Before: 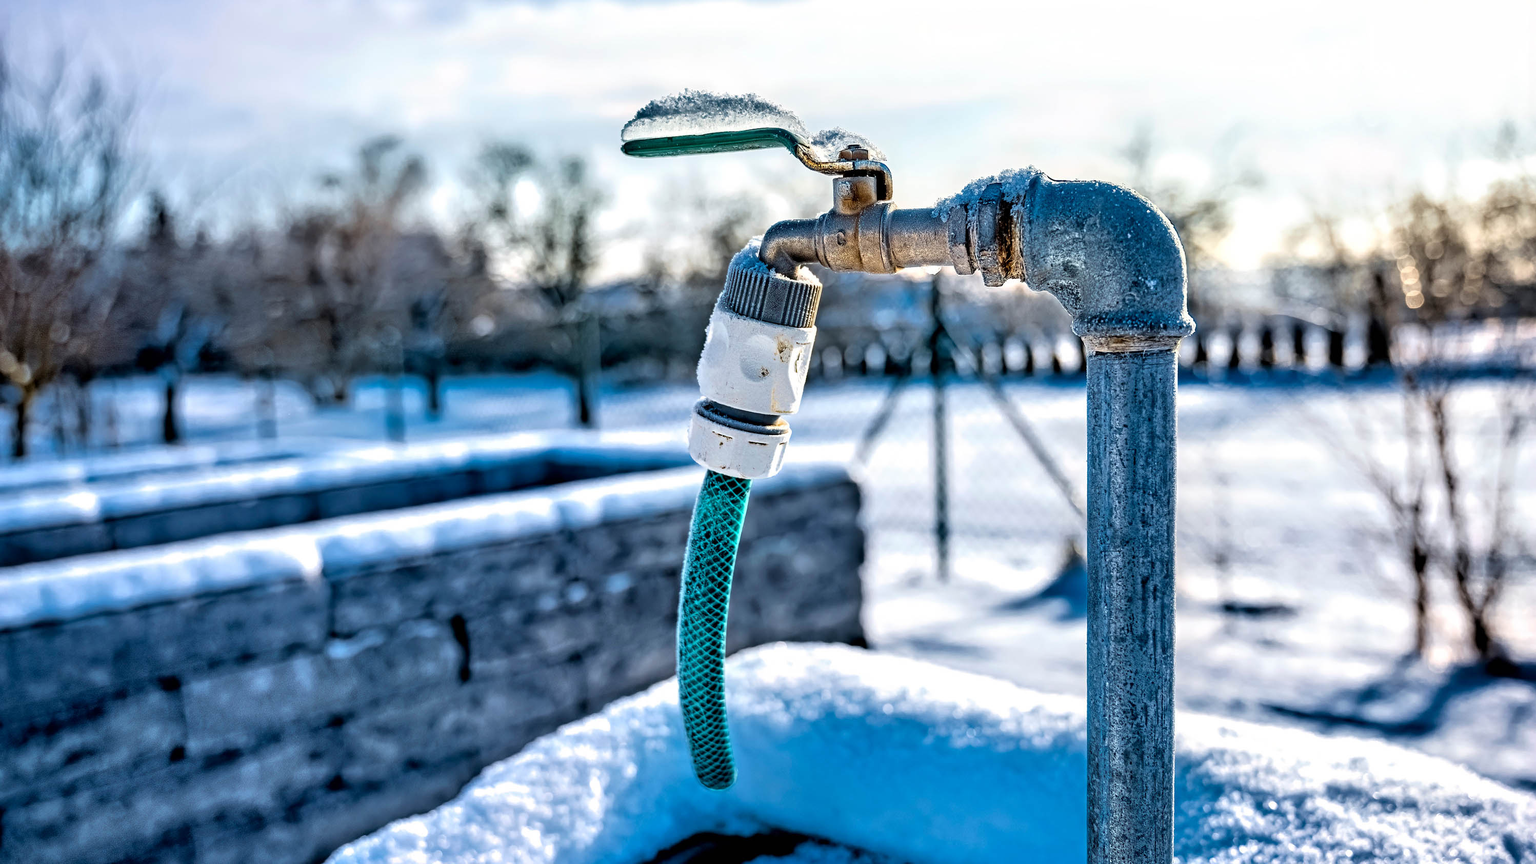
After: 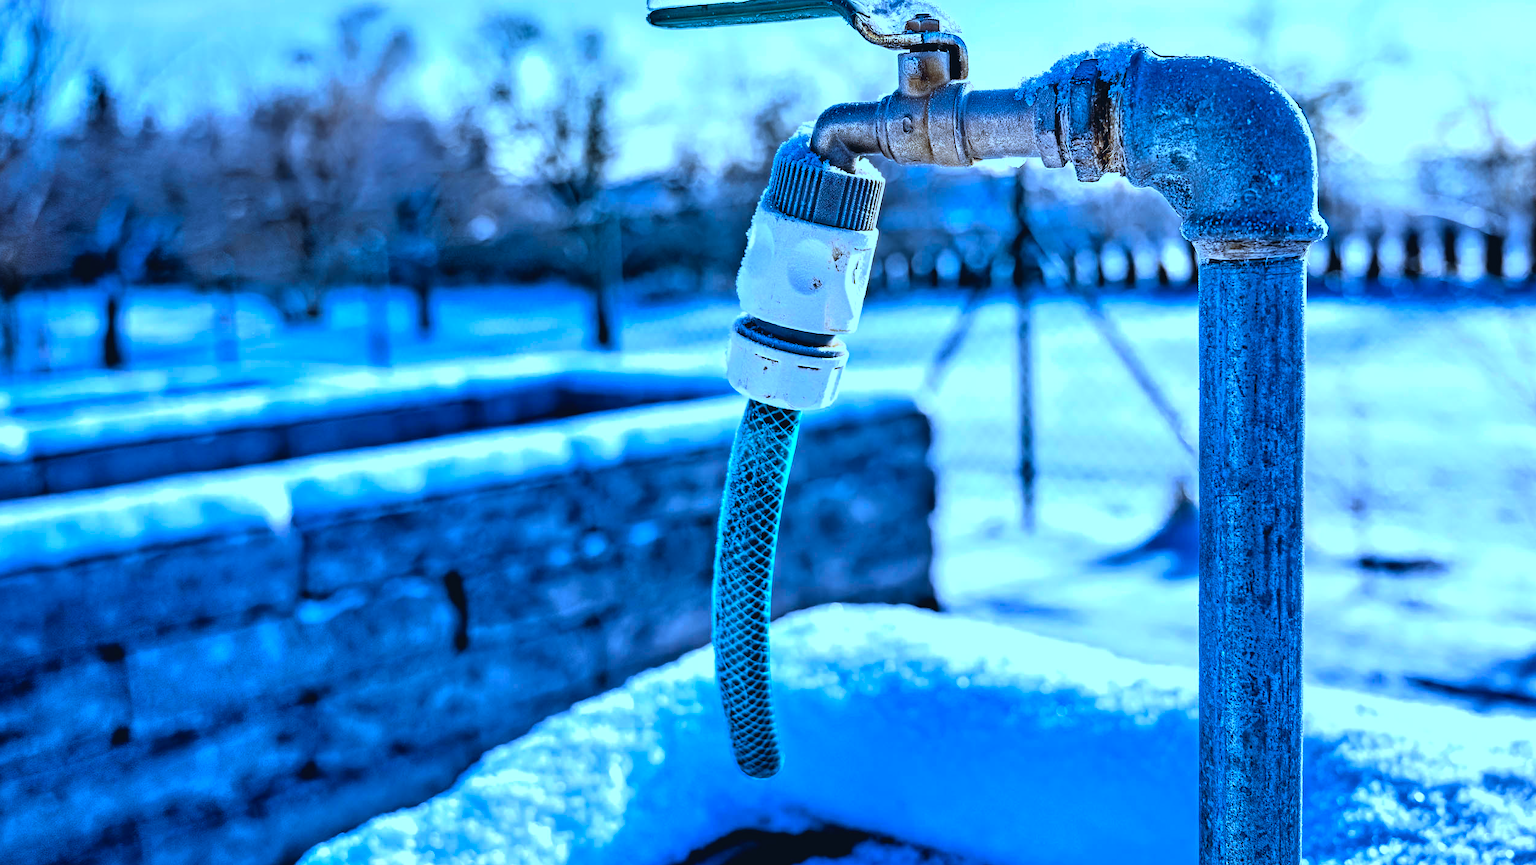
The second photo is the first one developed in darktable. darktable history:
color calibration: illuminant as shot in camera, x 0.443, y 0.411, temperature 2904.52 K
crop and rotate: left 4.944%, top 15.481%, right 10.685%
exposure: black level correction -0.004, exposure 0.054 EV, compensate exposure bias true, compensate highlight preservation false
